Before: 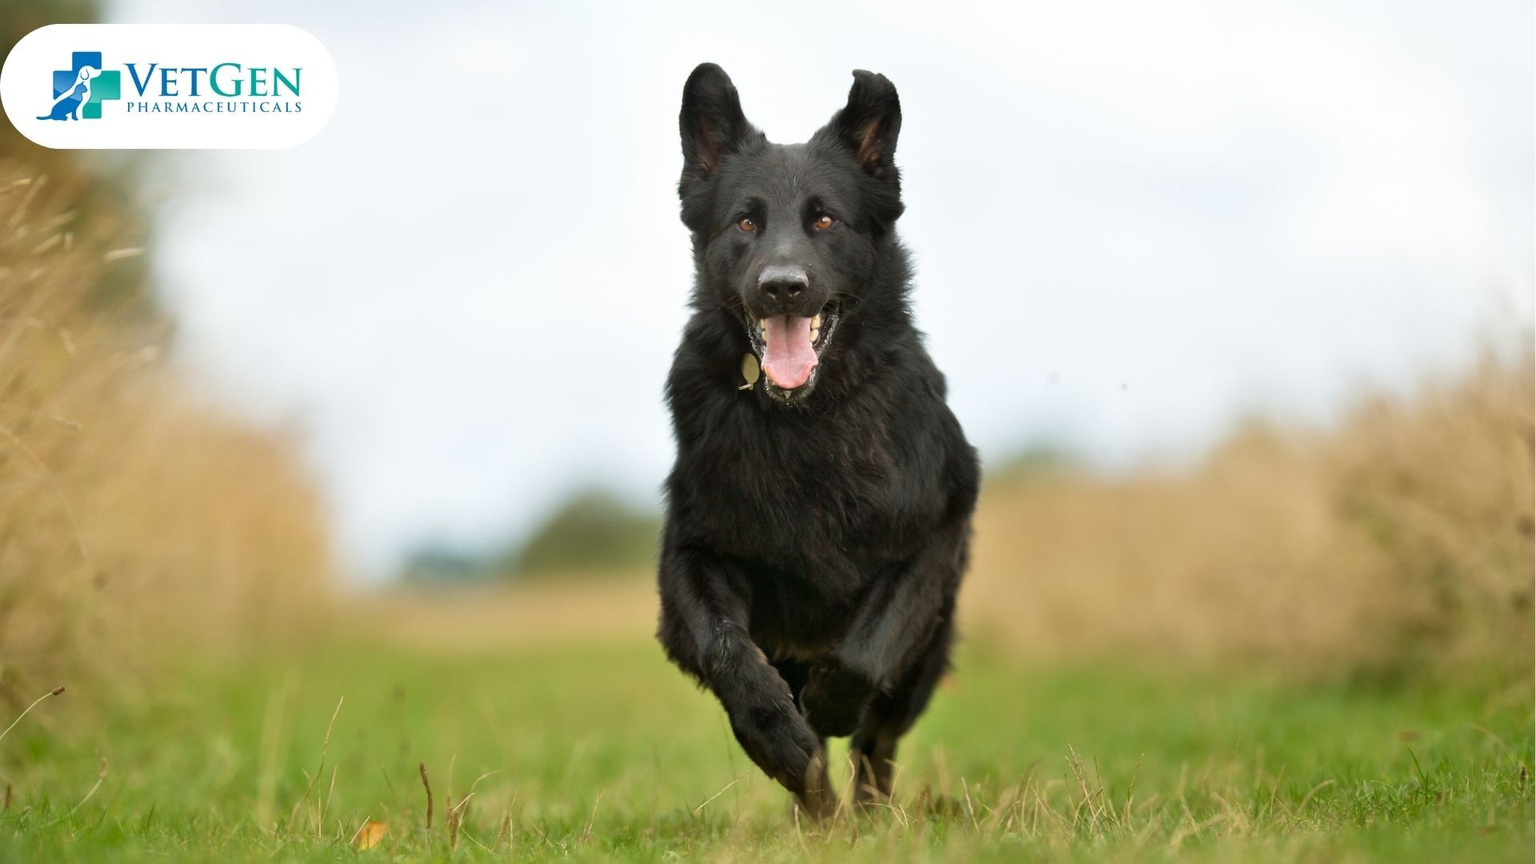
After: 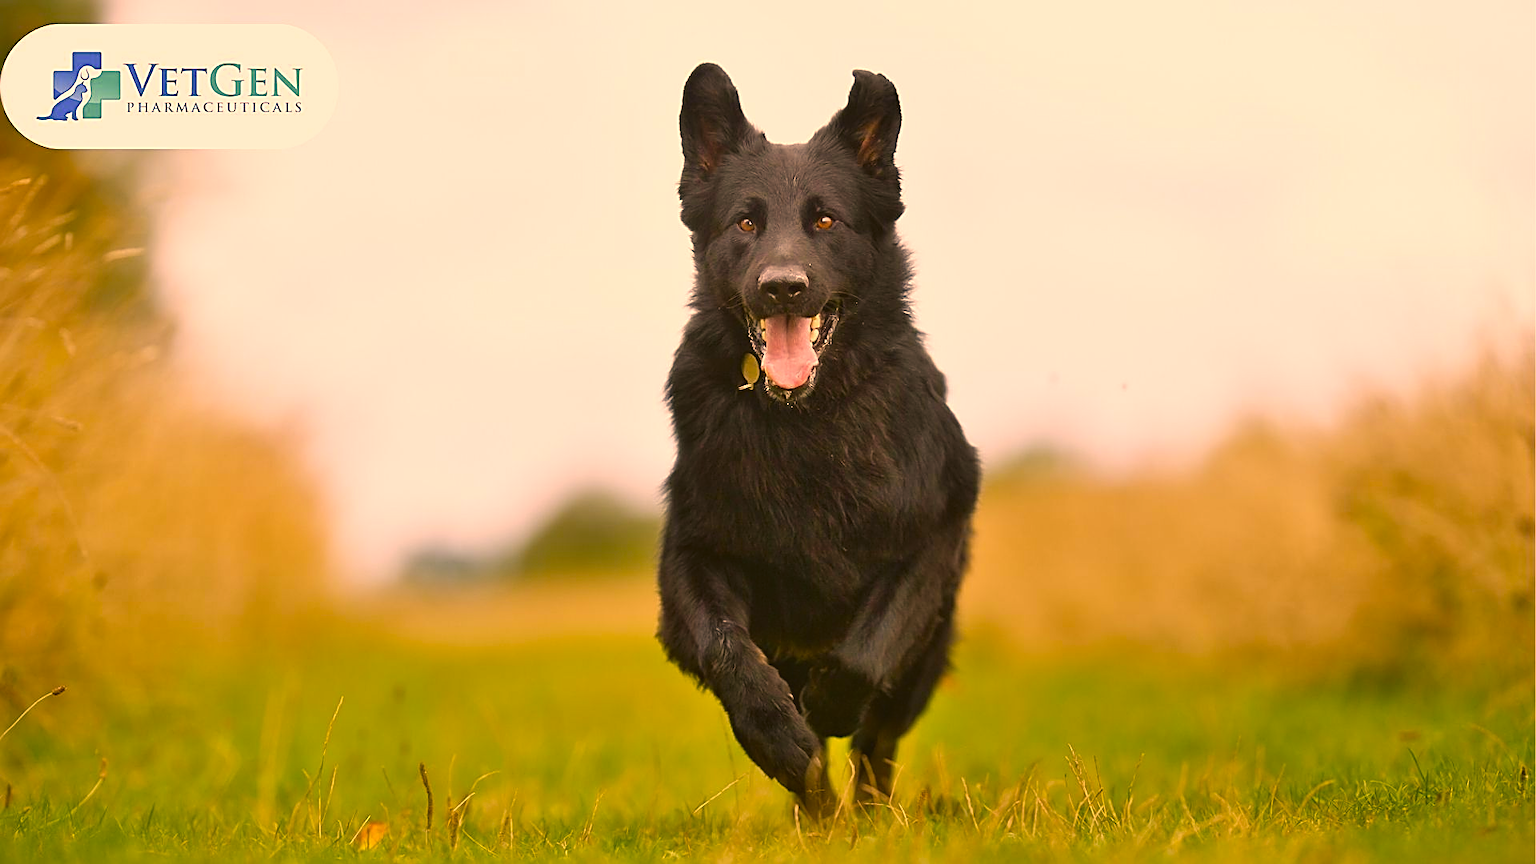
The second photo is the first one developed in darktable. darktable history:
white balance: red 0.967, blue 1.119, emerald 0.756
color correction: highlights a* 17.94, highlights b* 35.39, shadows a* 1.48, shadows b* 6.42, saturation 1.01
sharpen: amount 0.901
color balance rgb: shadows lift › chroma 2%, shadows lift › hue 247.2°, power › chroma 0.3%, power › hue 25.2°, highlights gain › chroma 3%, highlights gain › hue 60°, global offset › luminance 0.75%, perceptual saturation grading › global saturation 20%, perceptual saturation grading › highlights -20%, perceptual saturation grading › shadows 30%, global vibrance 20%
